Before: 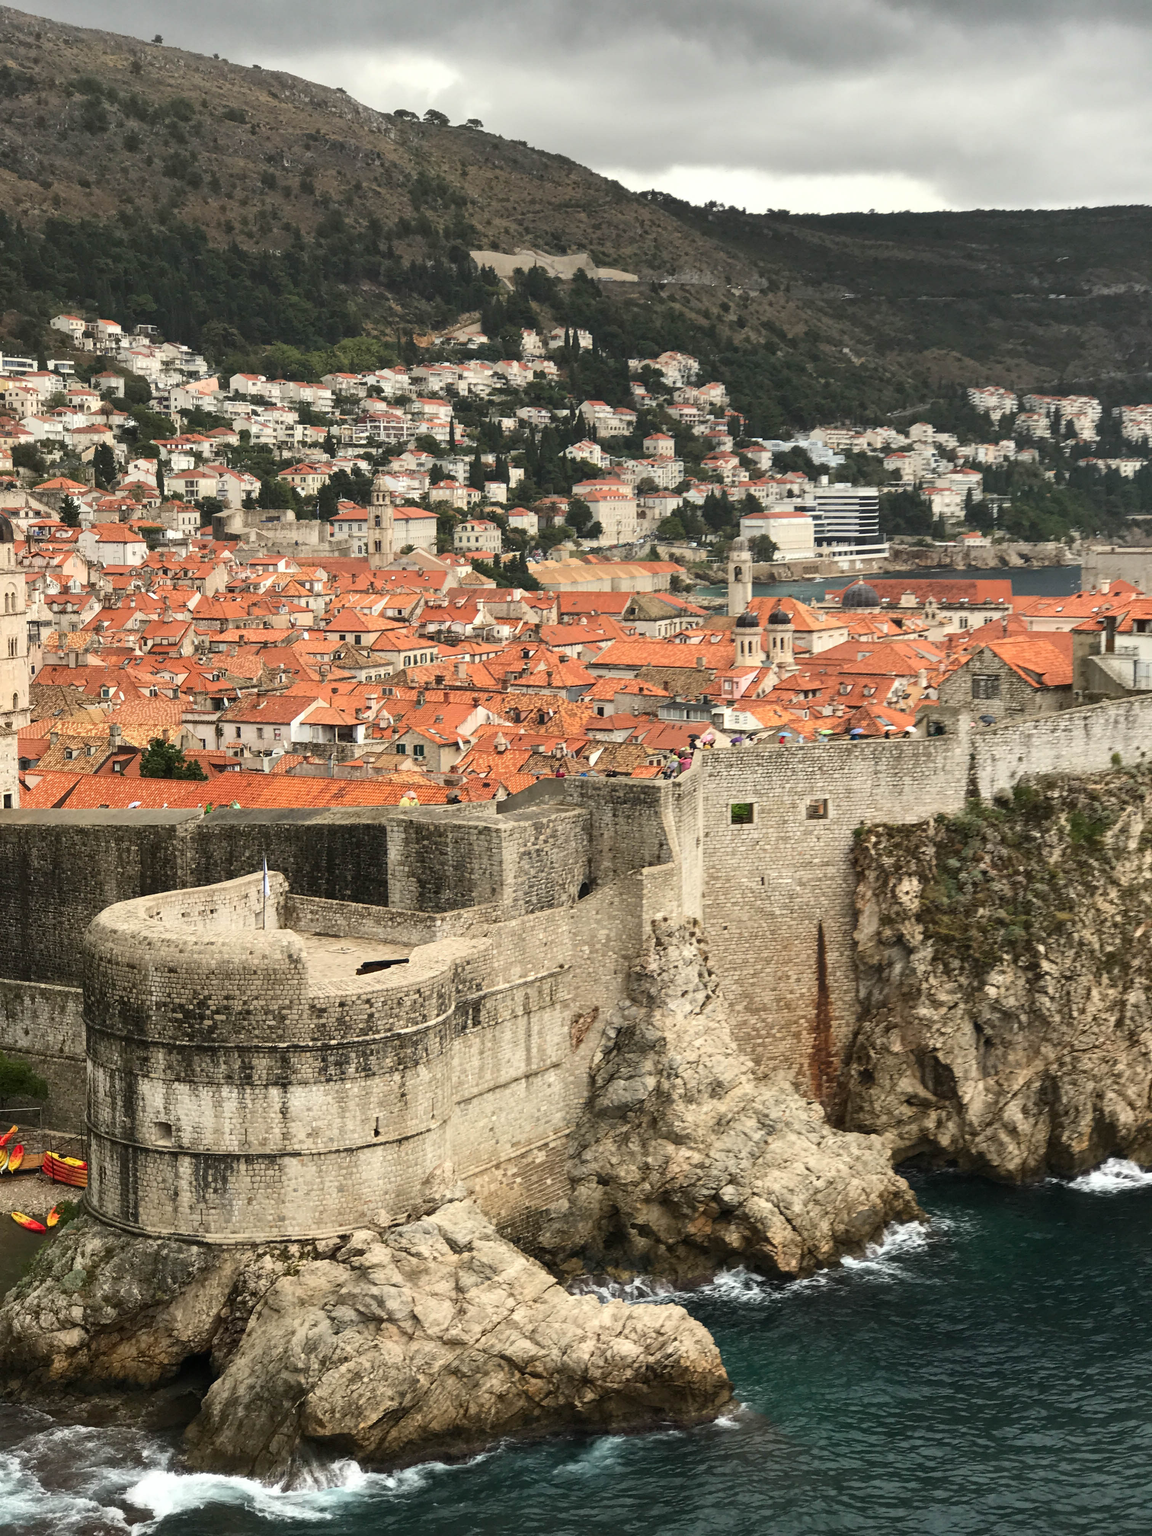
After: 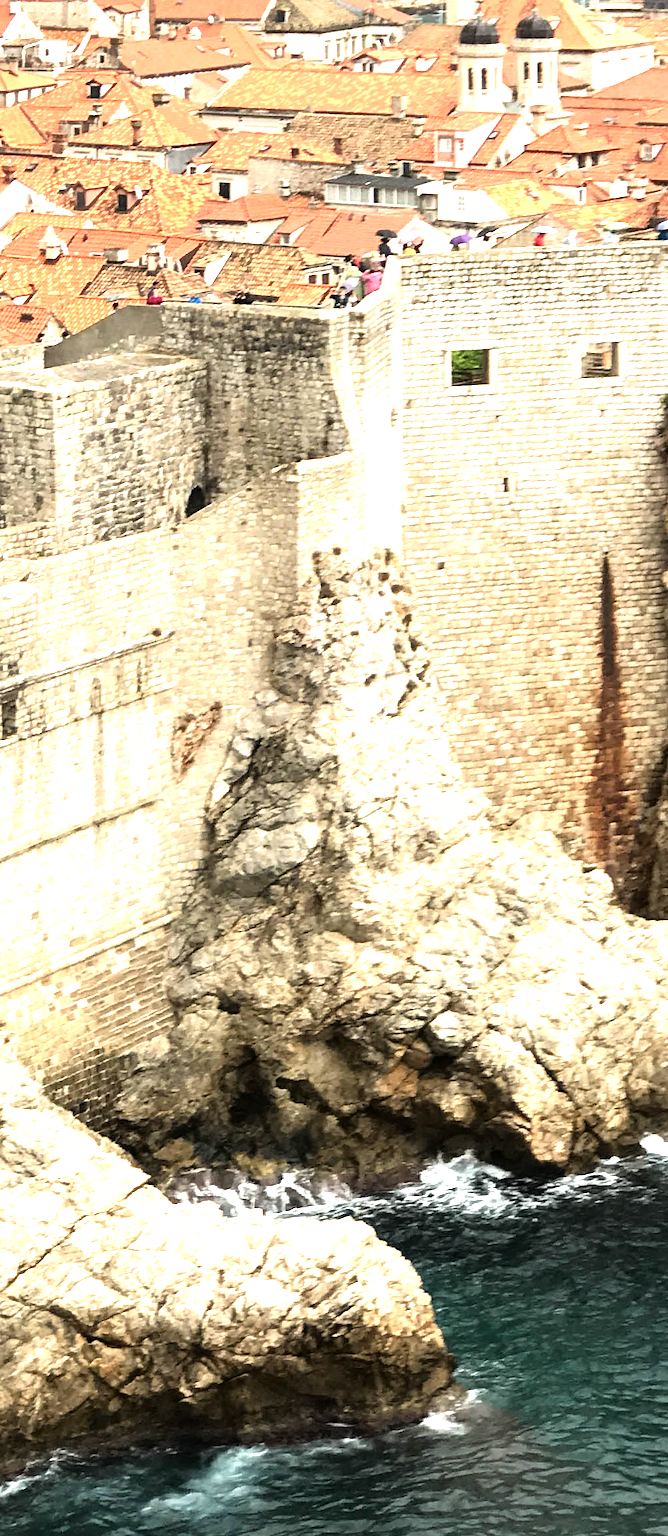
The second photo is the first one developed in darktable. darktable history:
shadows and highlights: shadows -28.18, highlights 30.49
crop: left 40.918%, top 39.195%, right 25.601%, bottom 3.158%
tone equalizer: -8 EV -1.07 EV, -7 EV -1.01 EV, -6 EV -0.87 EV, -5 EV -0.585 EV, -3 EV 0.609 EV, -2 EV 0.841 EV, -1 EV 0.985 EV, +0 EV 1.06 EV
exposure: exposure 0.265 EV, compensate highlight preservation false
